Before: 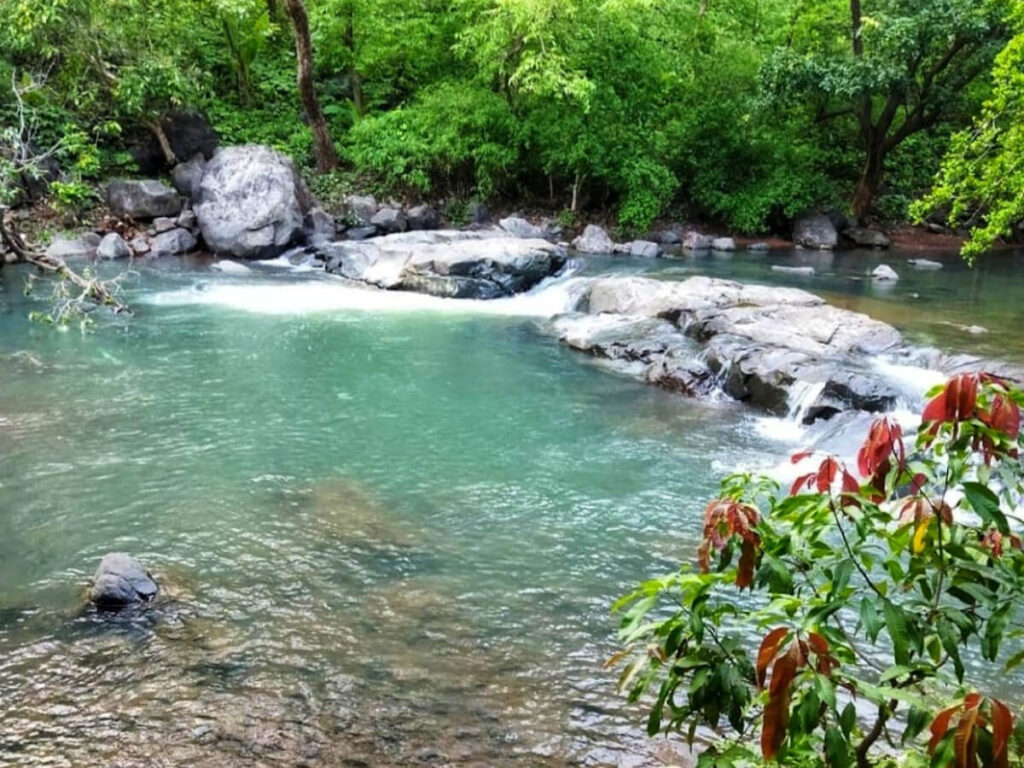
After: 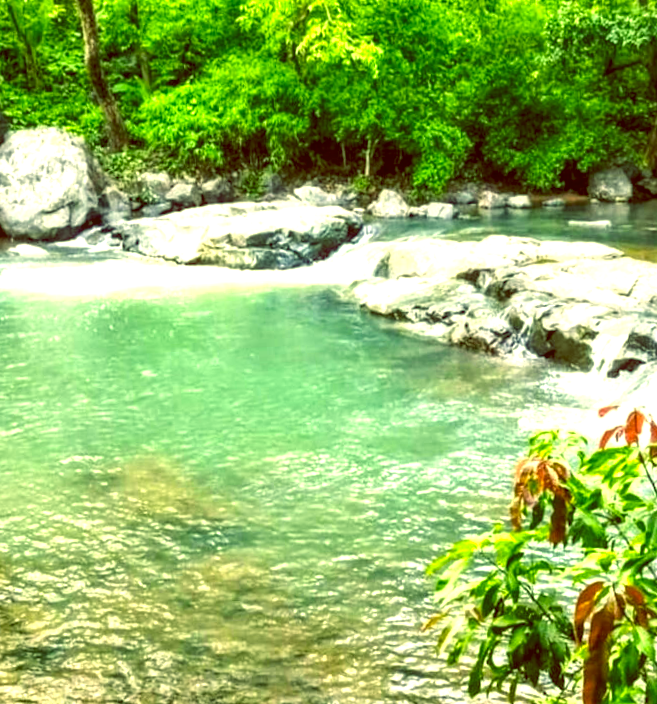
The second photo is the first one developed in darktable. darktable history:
color correction: highlights a* 5.3, highlights b* 24.26, shadows a* -15.58, shadows b* 4.02
crop and rotate: left 18.442%, right 15.508%
local contrast: on, module defaults
exposure: black level correction 0, exposure 1.2 EV, compensate exposure bias true, compensate highlight preservation false
color balance: lift [1, 1.015, 0.987, 0.985], gamma [1, 0.959, 1.042, 0.958], gain [0.927, 0.938, 1.072, 0.928], contrast 1.5%
rotate and perspective: rotation -3°, crop left 0.031, crop right 0.968, crop top 0.07, crop bottom 0.93
